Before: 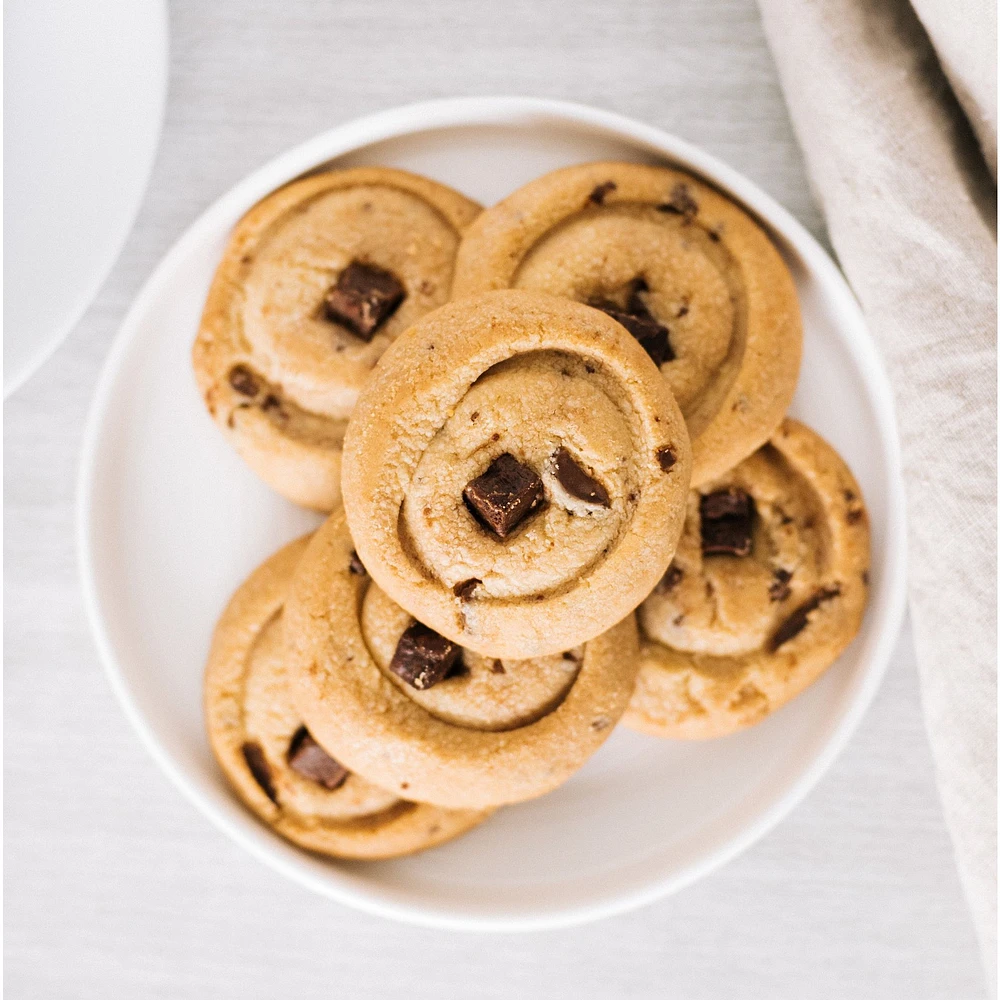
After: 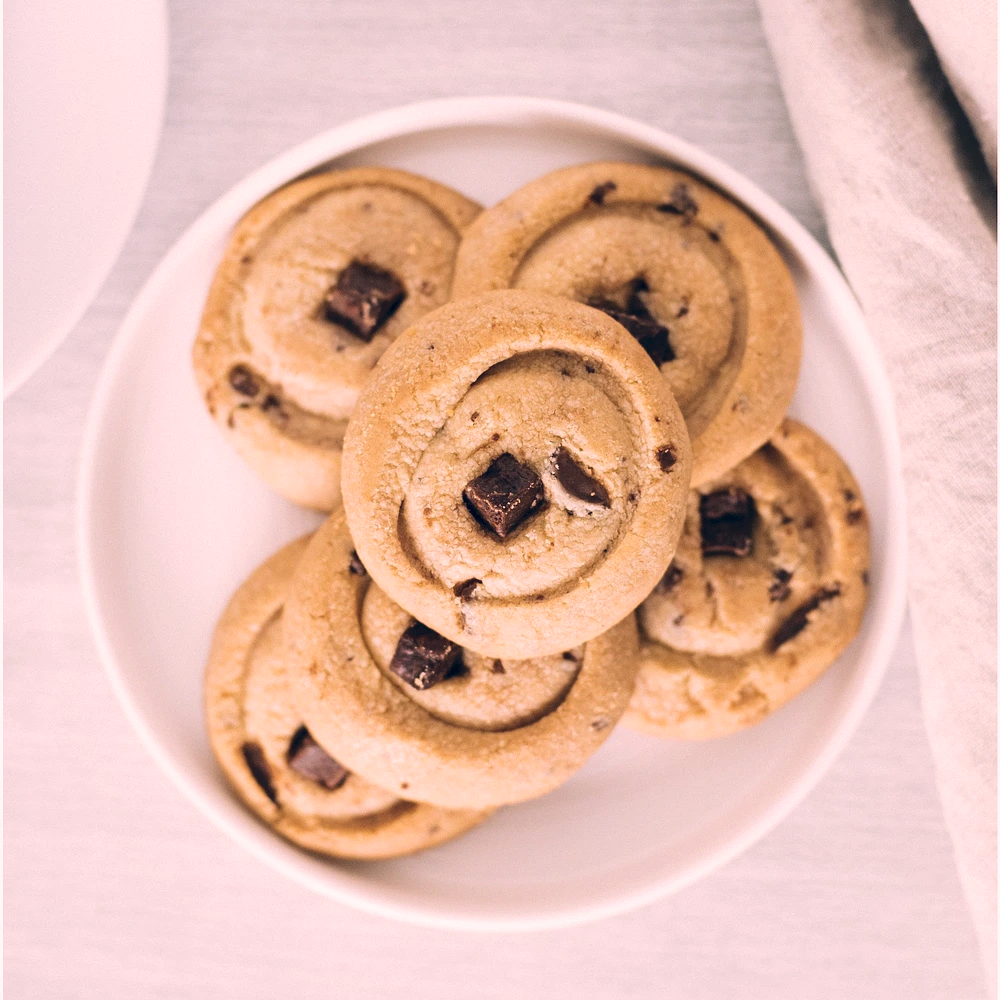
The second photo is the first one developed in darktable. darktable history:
shadows and highlights: shadows 62.66, white point adjustment 0.37, highlights -34.44, compress 83.82%
color correction: highlights a* 14.46, highlights b* 5.85, shadows a* -5.53, shadows b* -15.24, saturation 0.85
